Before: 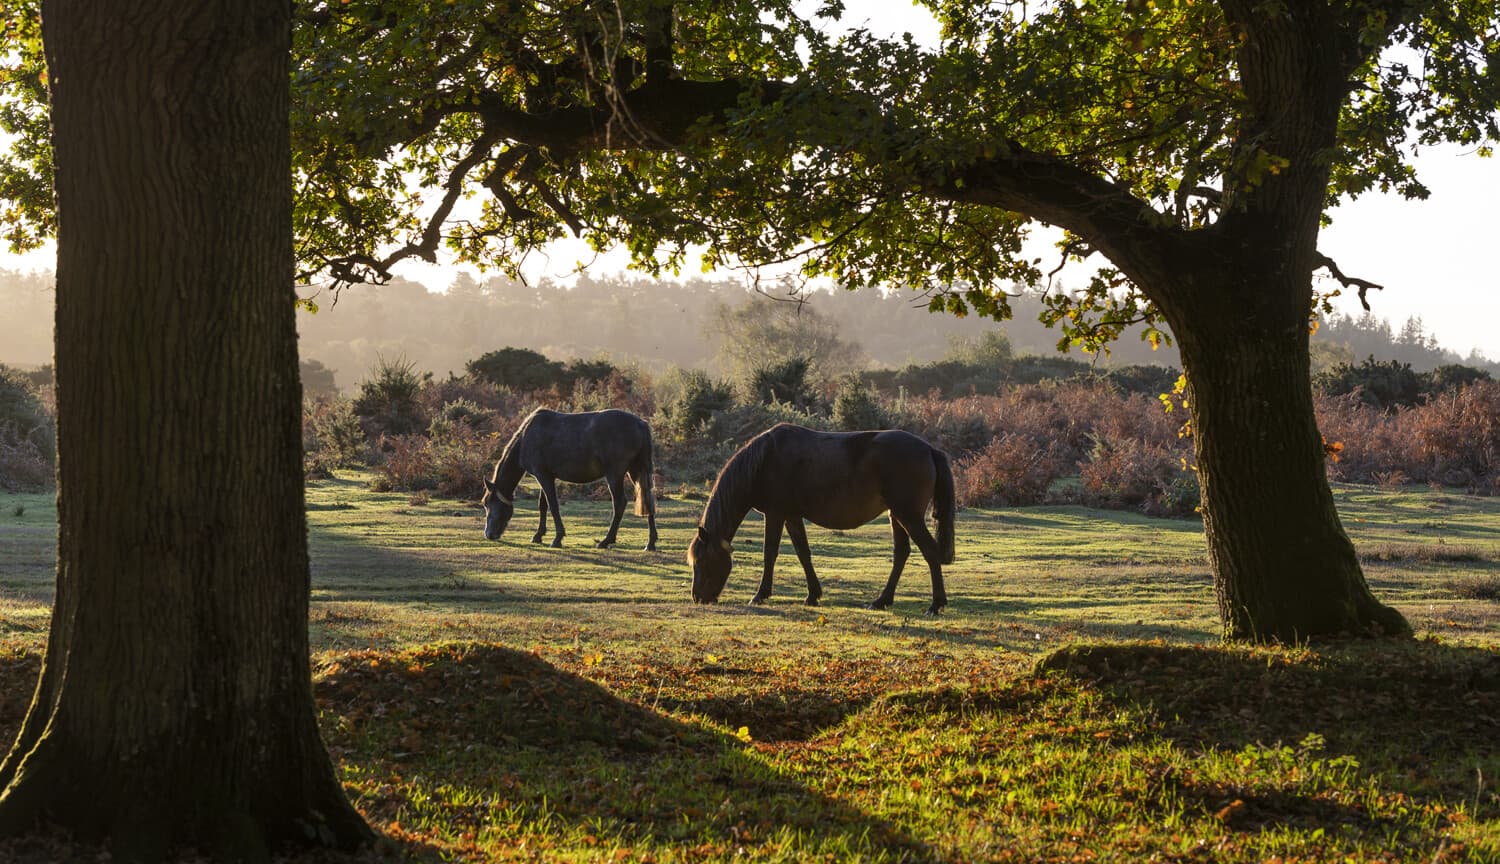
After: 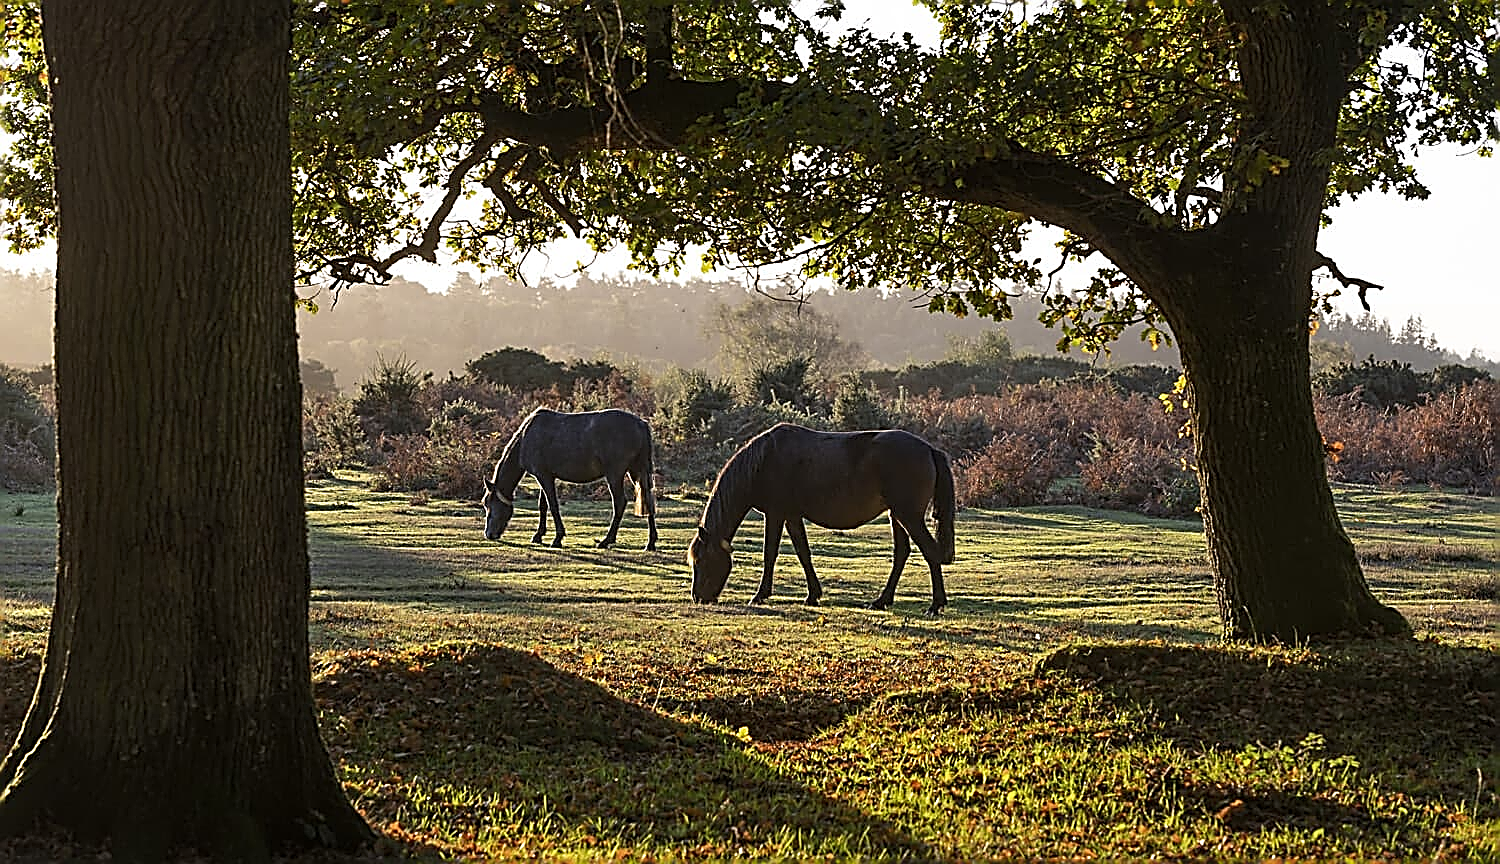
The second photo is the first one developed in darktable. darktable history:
sharpen: amount 1.861
white balance: emerald 1
